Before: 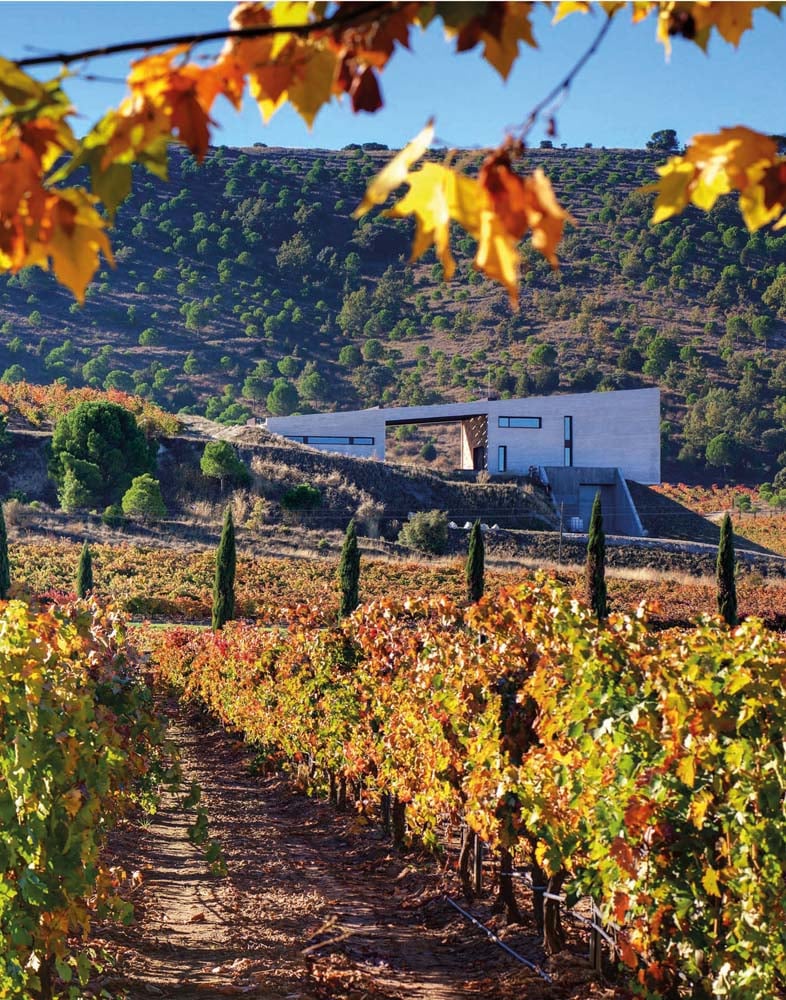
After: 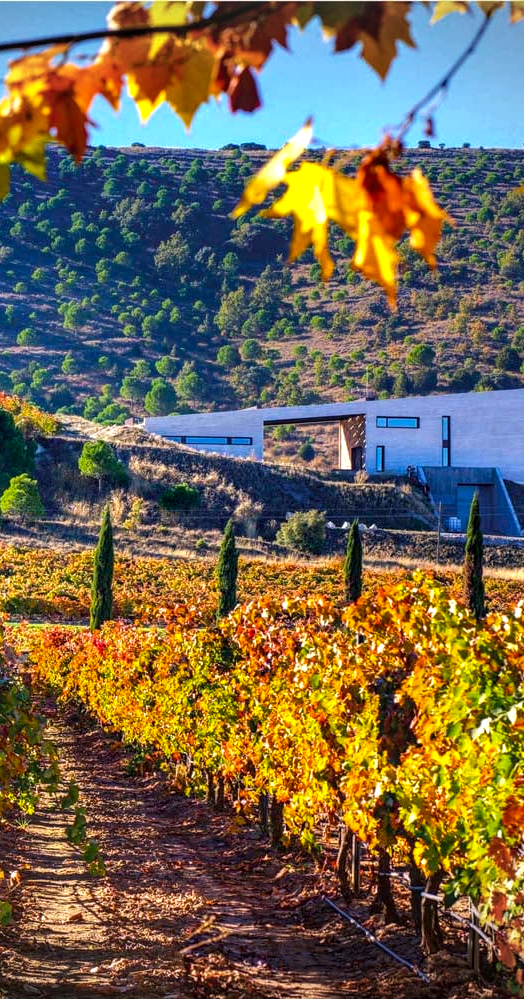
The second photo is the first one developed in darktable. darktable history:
local contrast: on, module defaults
vignetting: center (-0.15, 0.013)
color balance rgb: perceptual saturation grading › global saturation 36%, perceptual brilliance grading › global brilliance 10%, global vibrance 20%
crop and rotate: left 15.546%, right 17.787%
